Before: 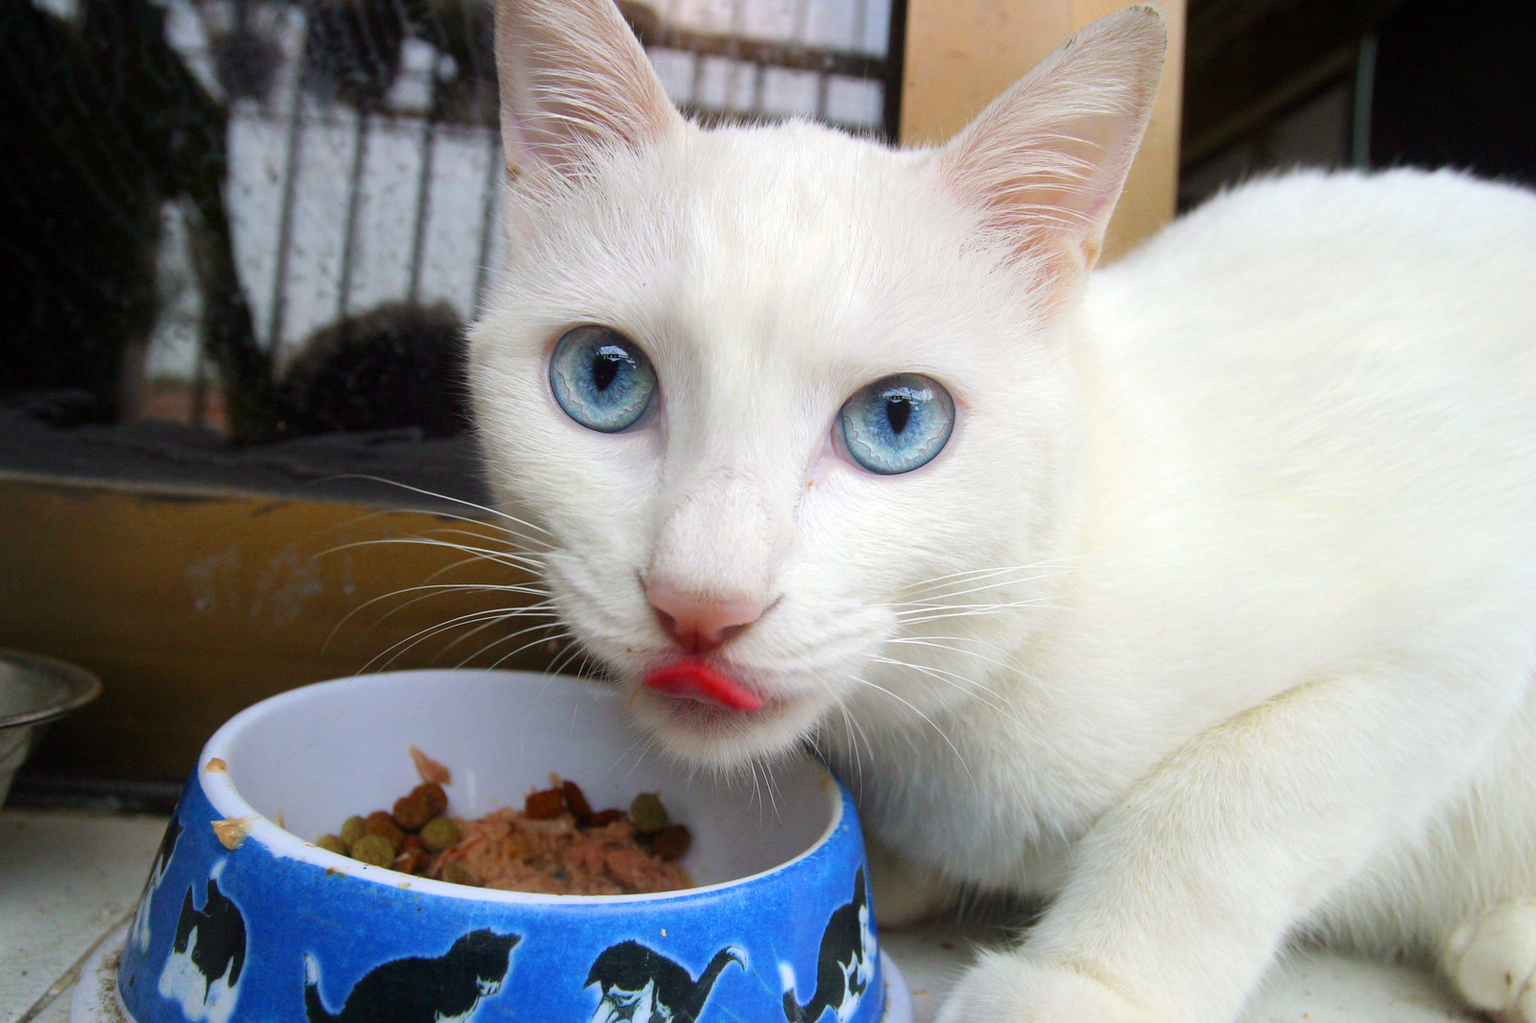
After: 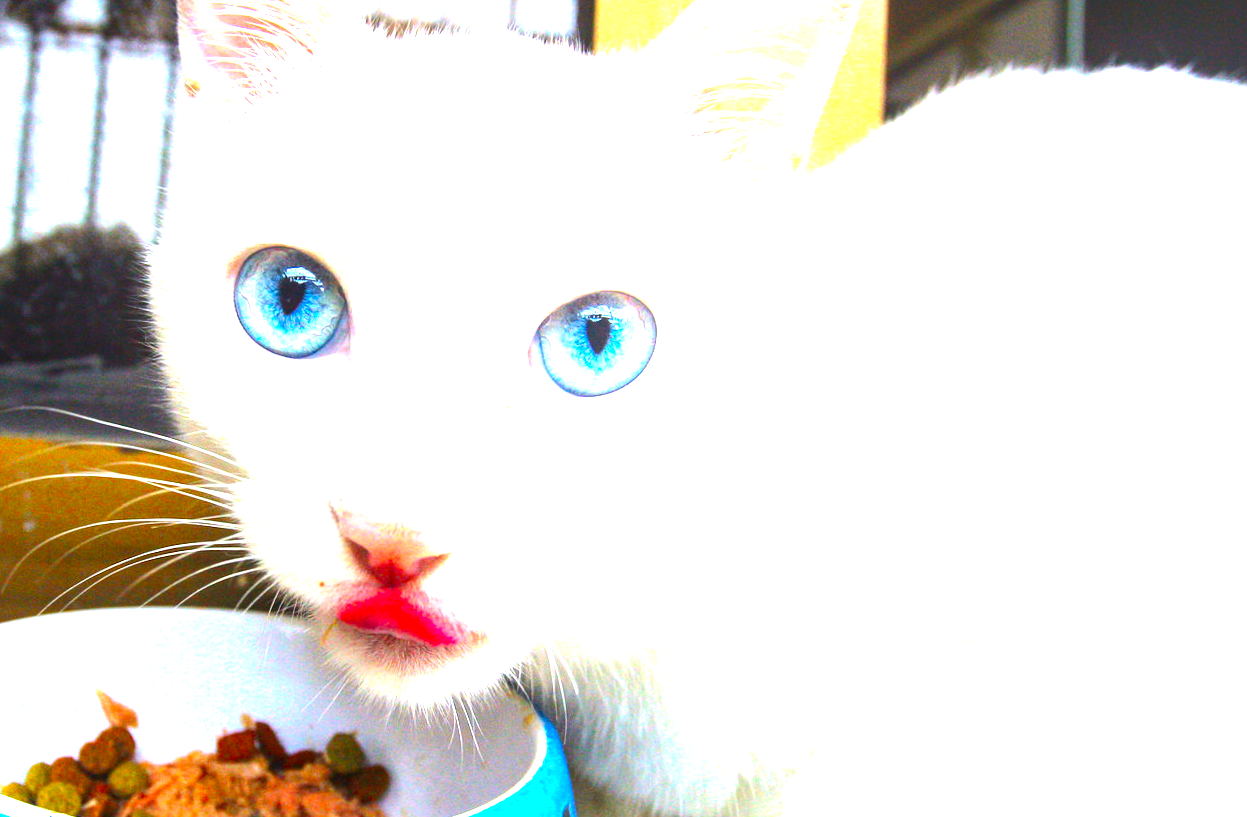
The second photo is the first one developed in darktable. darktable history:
rotate and perspective: rotation -1°, crop left 0.011, crop right 0.989, crop top 0.025, crop bottom 0.975
exposure: black level correction 0, exposure 1.388 EV, compensate exposure bias true, compensate highlight preservation false
white balance: red 0.986, blue 1.01
tone equalizer: -8 EV -0.75 EV, -7 EV -0.7 EV, -6 EV -0.6 EV, -5 EV -0.4 EV, -3 EV 0.4 EV, -2 EV 0.6 EV, -1 EV 0.7 EV, +0 EV 0.75 EV, edges refinement/feathering 500, mask exposure compensation -1.57 EV, preserve details no
crop and rotate: left 20.74%, top 7.912%, right 0.375%, bottom 13.378%
color contrast: green-magenta contrast 1.55, blue-yellow contrast 1.83
local contrast: on, module defaults
